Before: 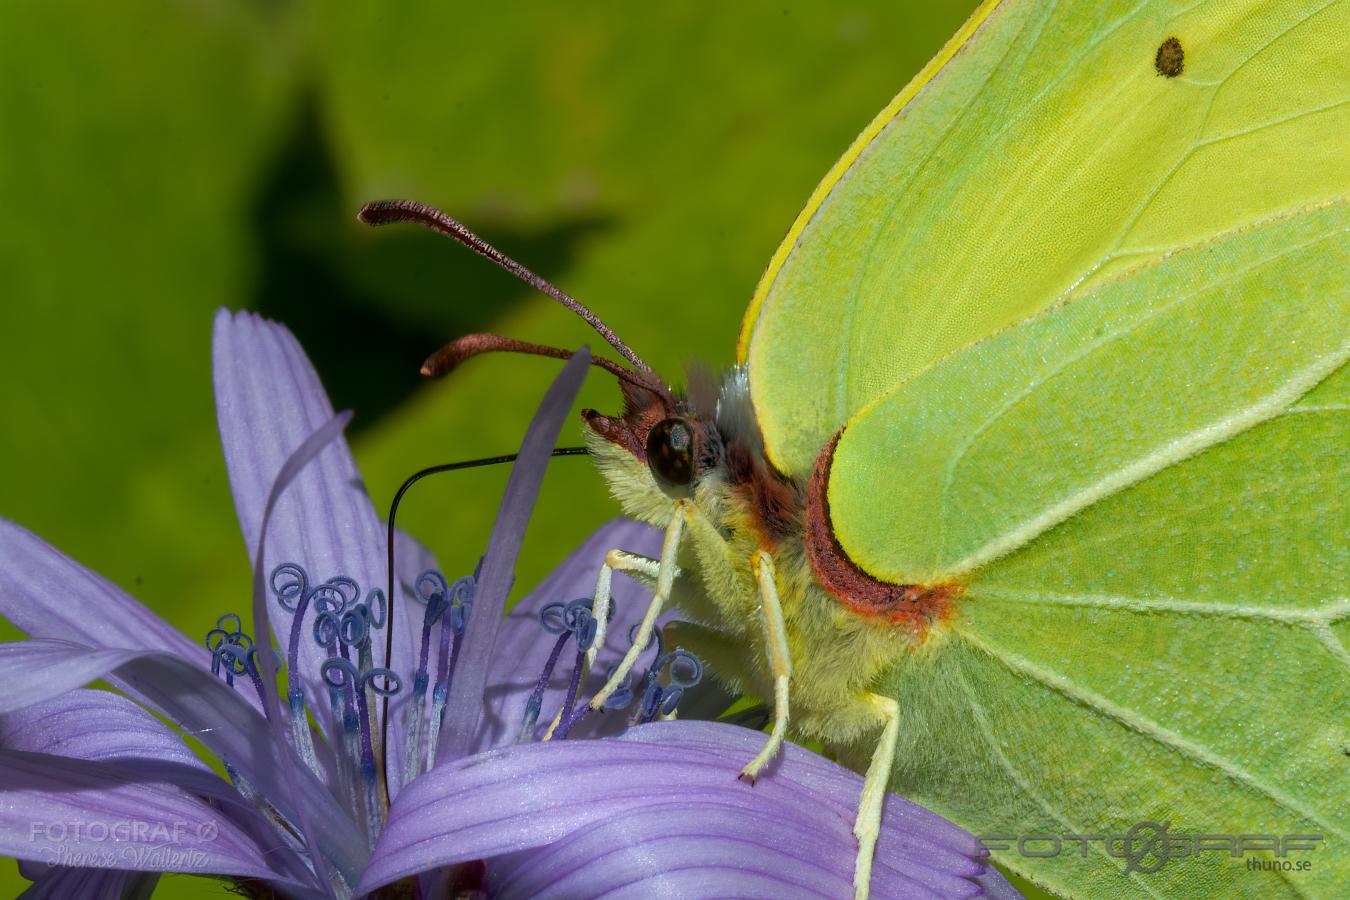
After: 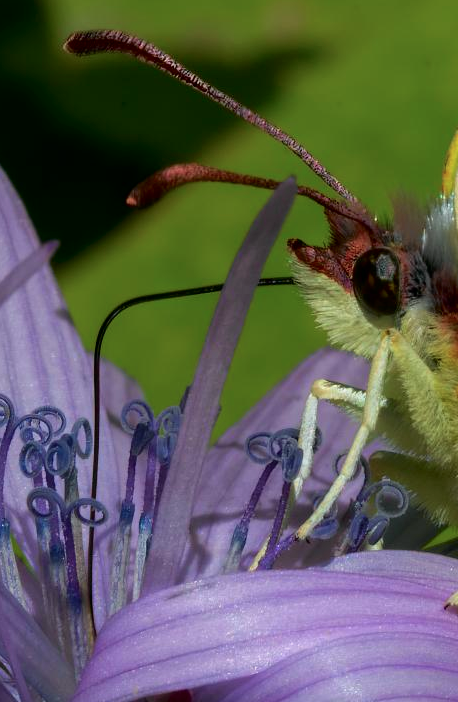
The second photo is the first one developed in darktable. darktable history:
crop and rotate: left 21.784%, top 18.965%, right 44.277%, bottom 2.996%
tone curve: curves: ch0 [(0, 0) (0.058, 0.027) (0.214, 0.183) (0.304, 0.288) (0.561, 0.554) (0.687, 0.677) (0.768, 0.768) (0.858, 0.861) (0.986, 0.957)]; ch1 [(0, 0) (0.172, 0.123) (0.312, 0.296) (0.437, 0.429) (0.471, 0.469) (0.502, 0.5) (0.513, 0.515) (0.583, 0.604) (0.631, 0.659) (0.703, 0.721) (0.889, 0.924) (1, 1)]; ch2 [(0, 0) (0.411, 0.424) (0.485, 0.497) (0.502, 0.5) (0.517, 0.511) (0.566, 0.573) (0.622, 0.613) (0.709, 0.677) (1, 1)], color space Lab, independent channels, preserve colors none
exposure: exposure -0.055 EV, compensate highlight preservation false
